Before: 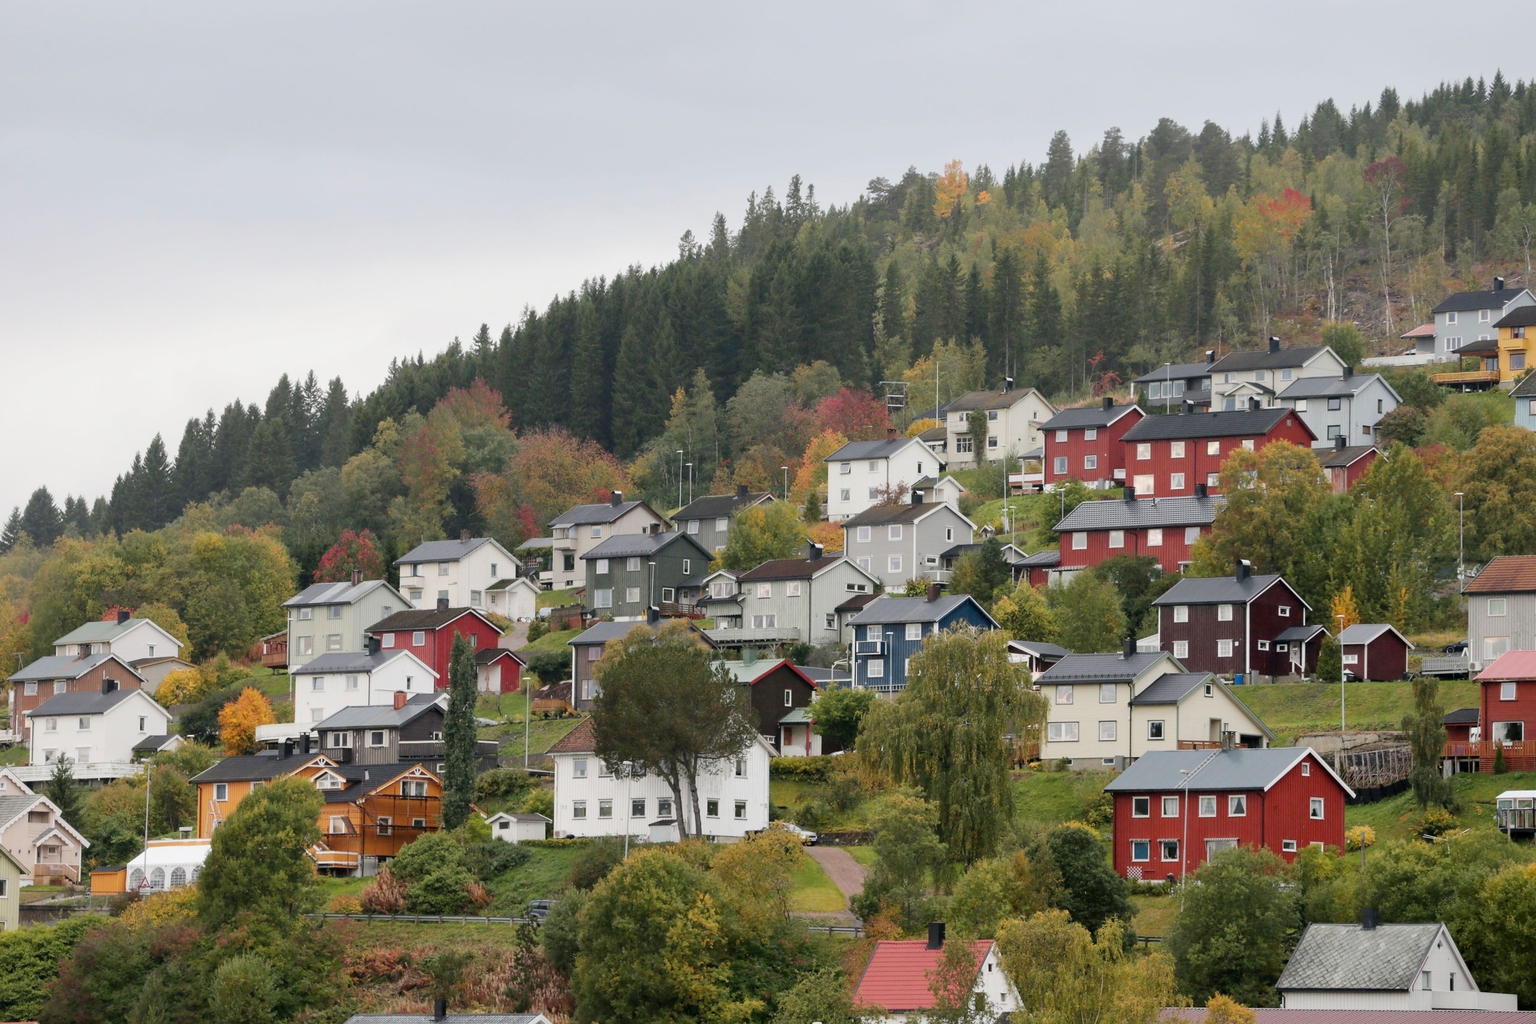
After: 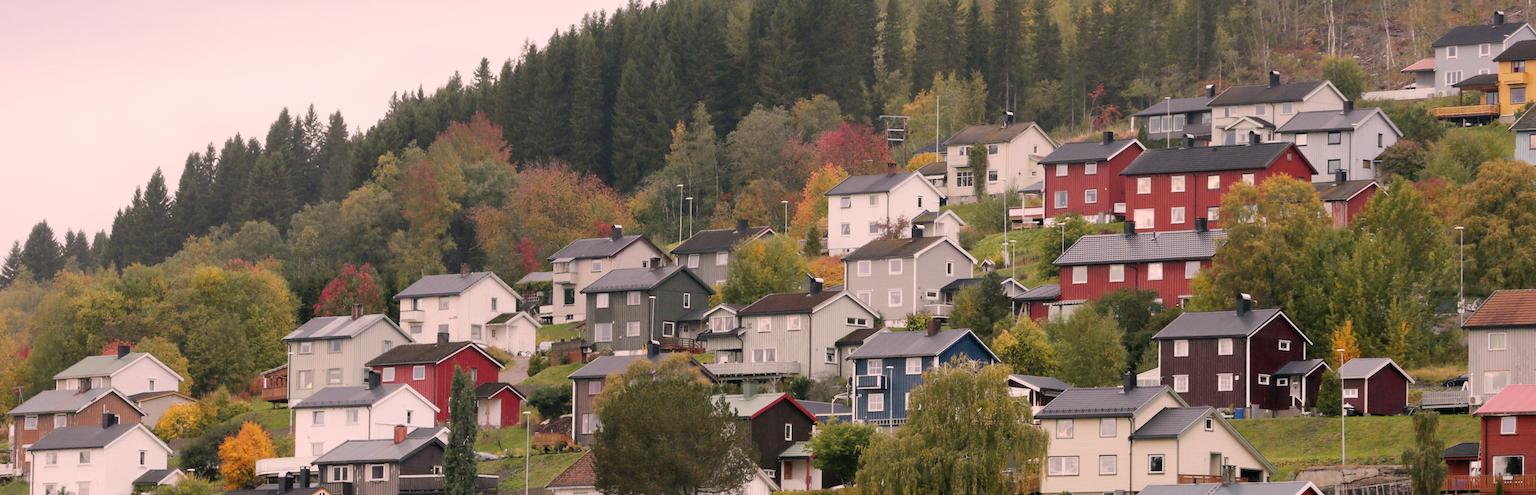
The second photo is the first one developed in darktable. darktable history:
color correction: highlights a* 12.23, highlights b* 5.41
crop and rotate: top 26.056%, bottom 25.543%
